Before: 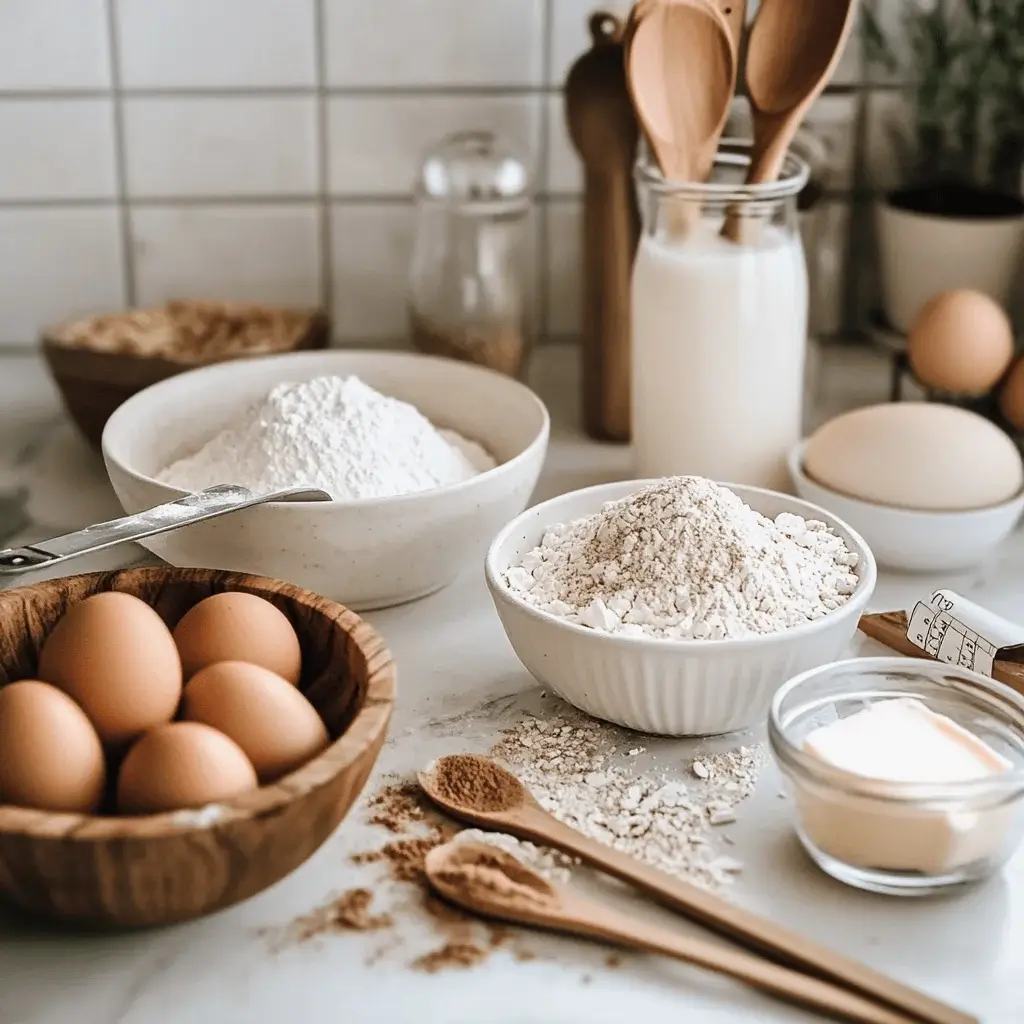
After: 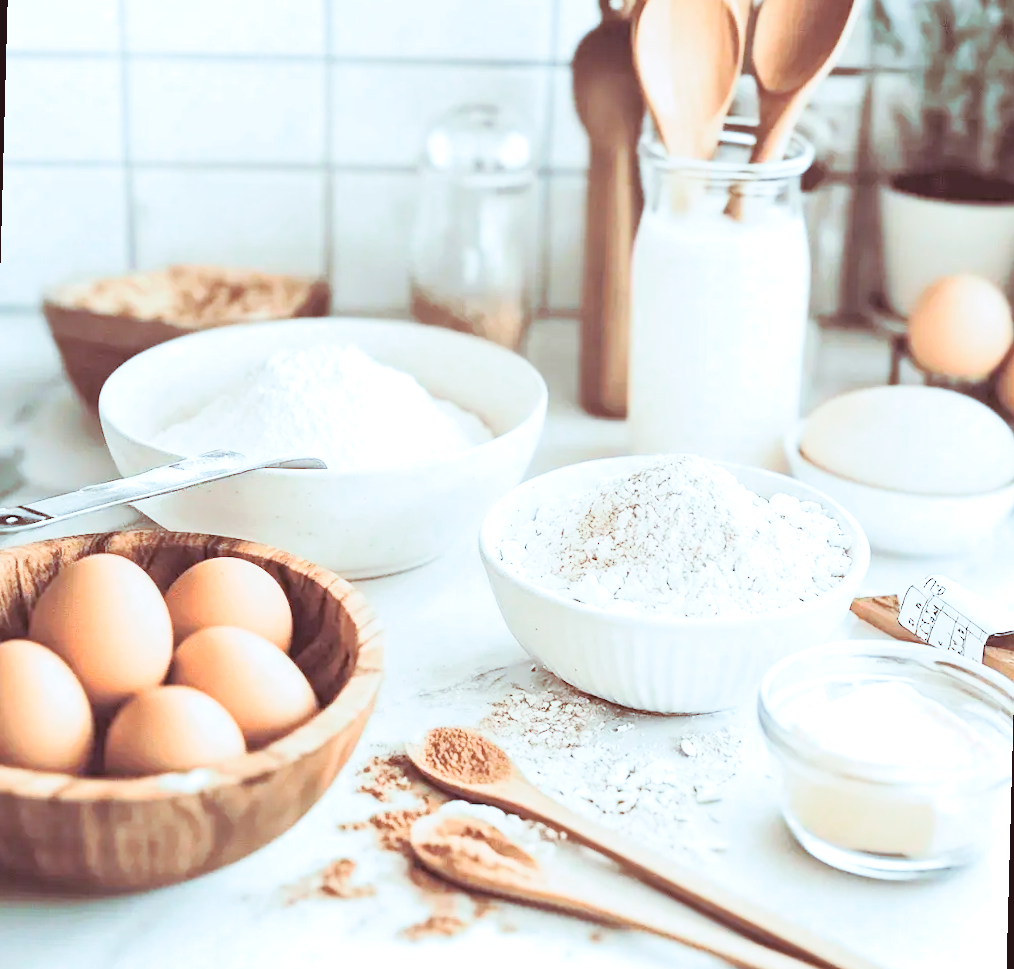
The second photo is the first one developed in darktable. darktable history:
color balance rgb: contrast -30%
split-toning: on, module defaults
tone curve: curves: ch0 [(0, 0.052) (0.207, 0.35) (0.392, 0.592) (0.54, 0.803) (0.725, 0.922) (0.99, 0.974)], color space Lab, independent channels, preserve colors none
rotate and perspective: rotation 1.57°, crop left 0.018, crop right 0.982, crop top 0.039, crop bottom 0.961
exposure: black level correction 0, exposure 0.953 EV, compensate exposure bias true, compensate highlight preservation false
contrast brightness saturation: saturation 0.18
color calibration: x 0.396, y 0.386, temperature 3669 K
